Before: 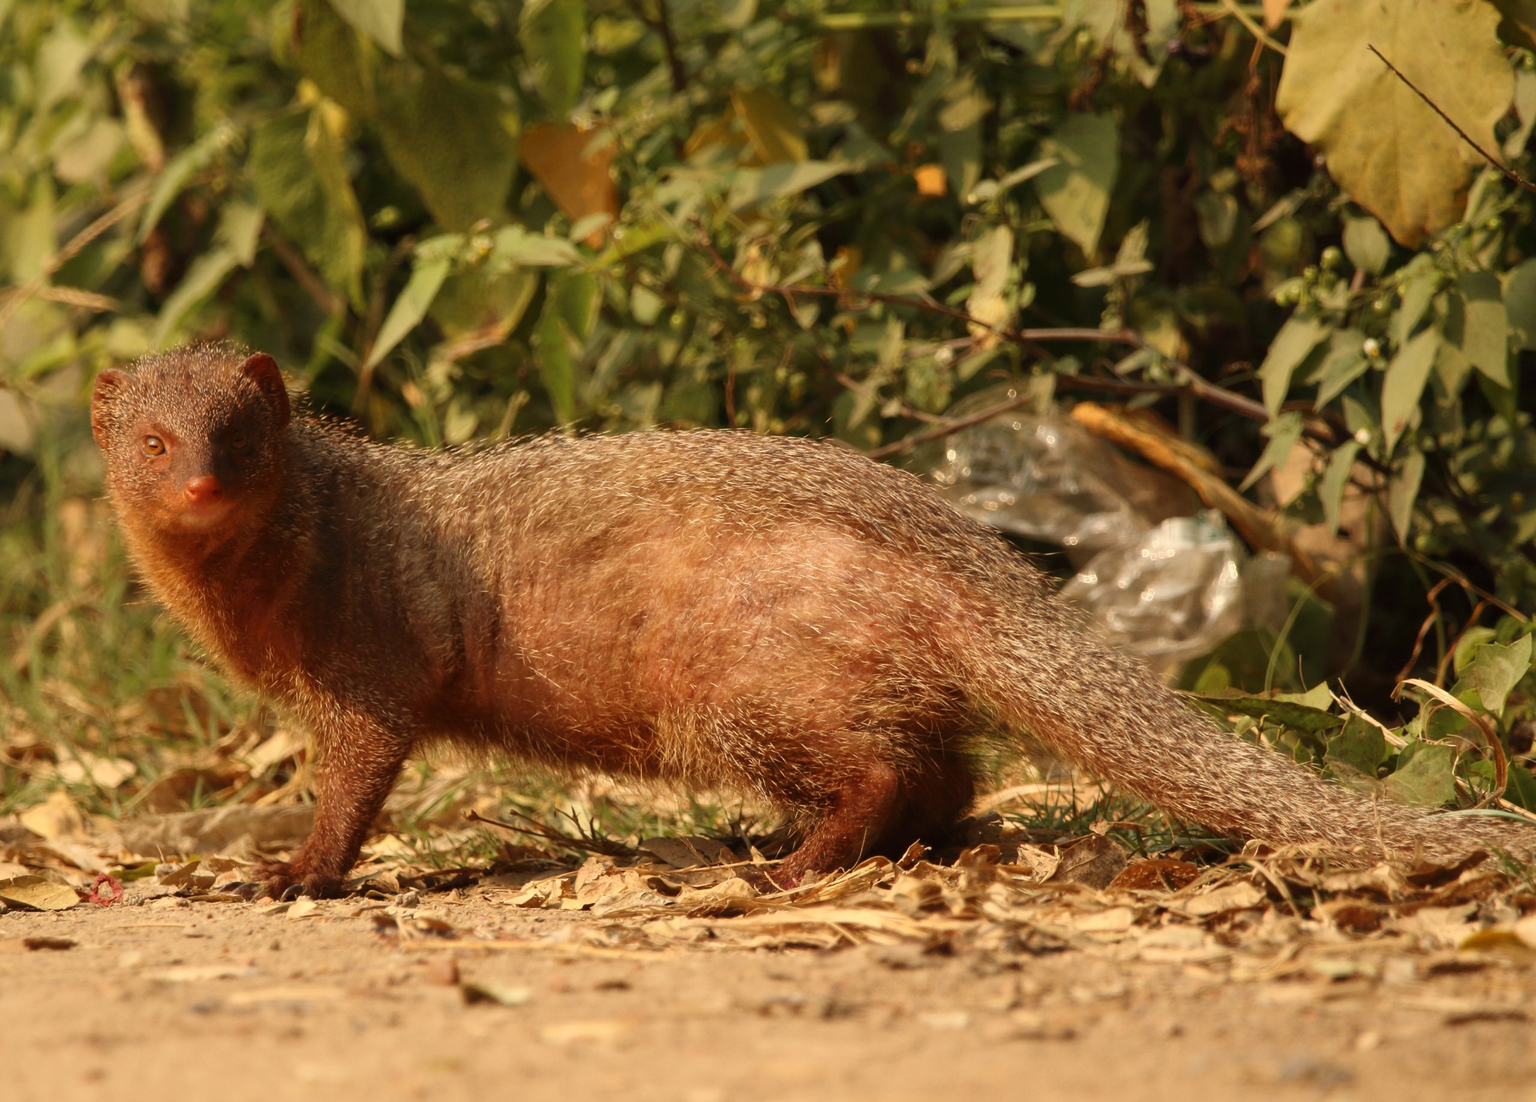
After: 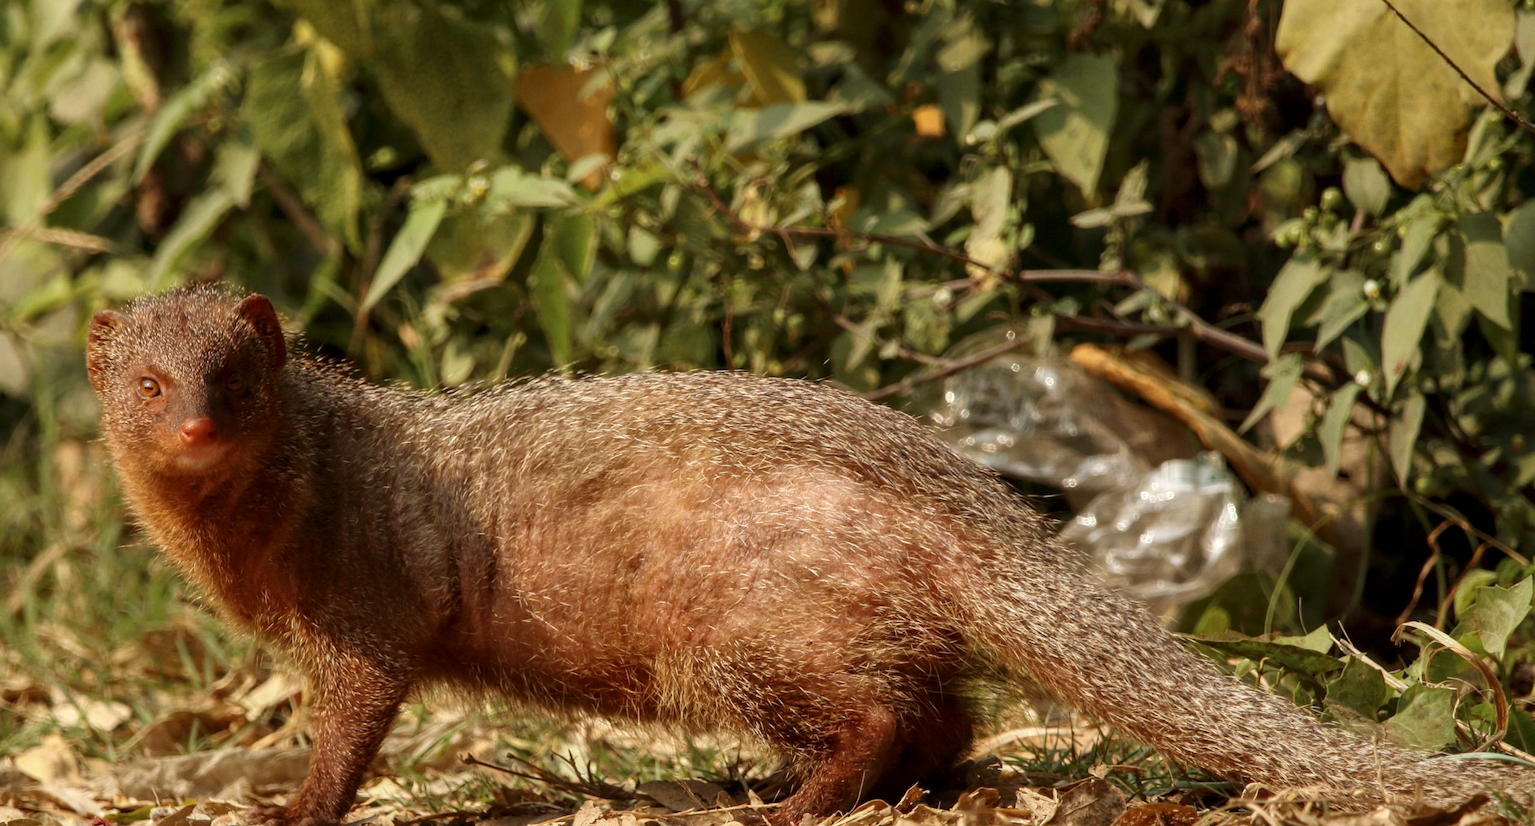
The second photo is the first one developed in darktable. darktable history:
white balance: red 0.926, green 1.003, blue 1.133
crop: left 0.387%, top 5.469%, bottom 19.809%
local contrast: detail 130%
